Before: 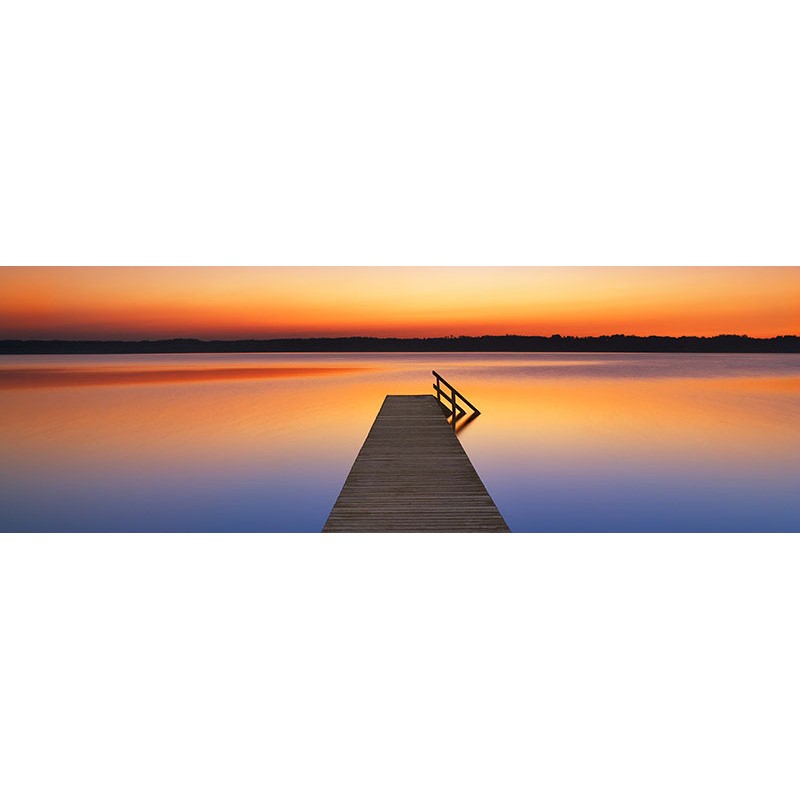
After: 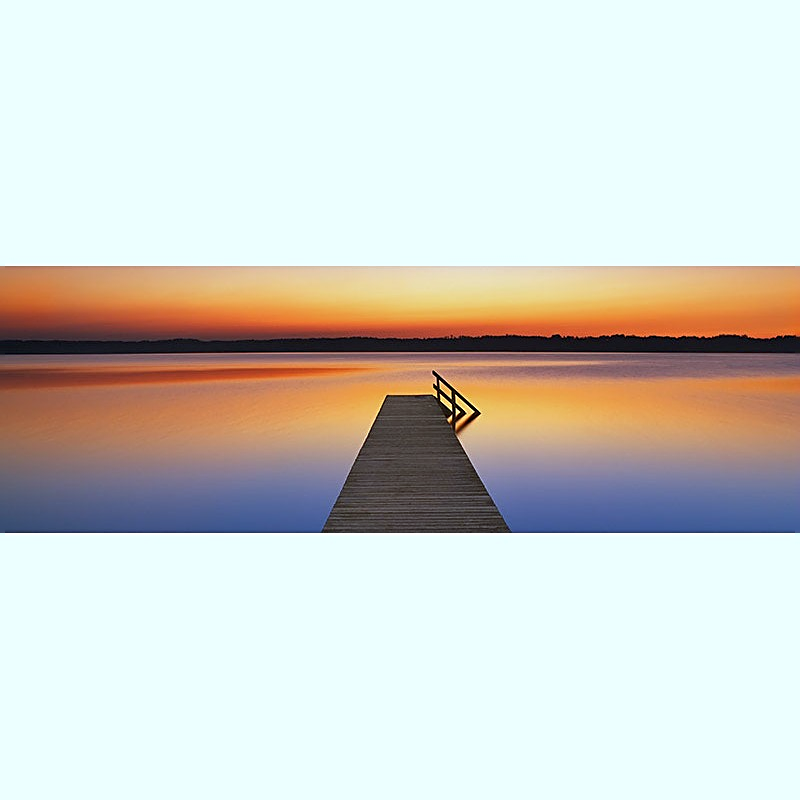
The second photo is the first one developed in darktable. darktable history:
white balance: red 0.925, blue 1.046
sharpen: on, module defaults
